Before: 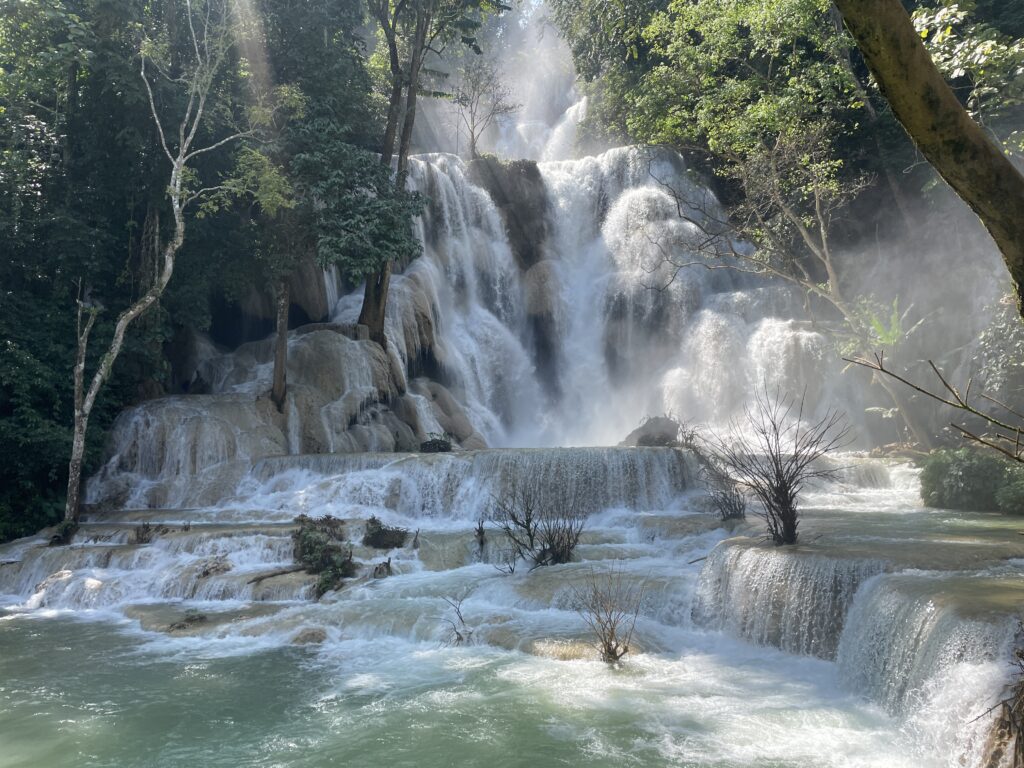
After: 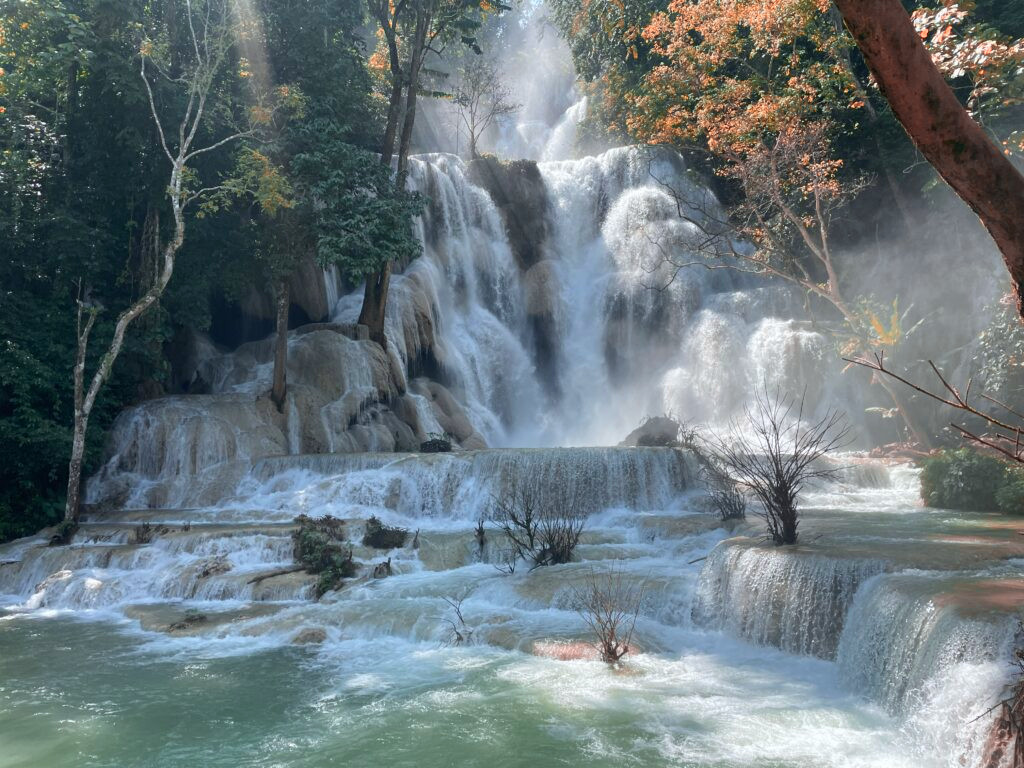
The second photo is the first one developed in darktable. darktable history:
color zones: curves: ch2 [(0, 0.5) (0.084, 0.497) (0.323, 0.335) (0.4, 0.497) (1, 0.5)], process mode strong
white balance: red 0.982, blue 1.018
